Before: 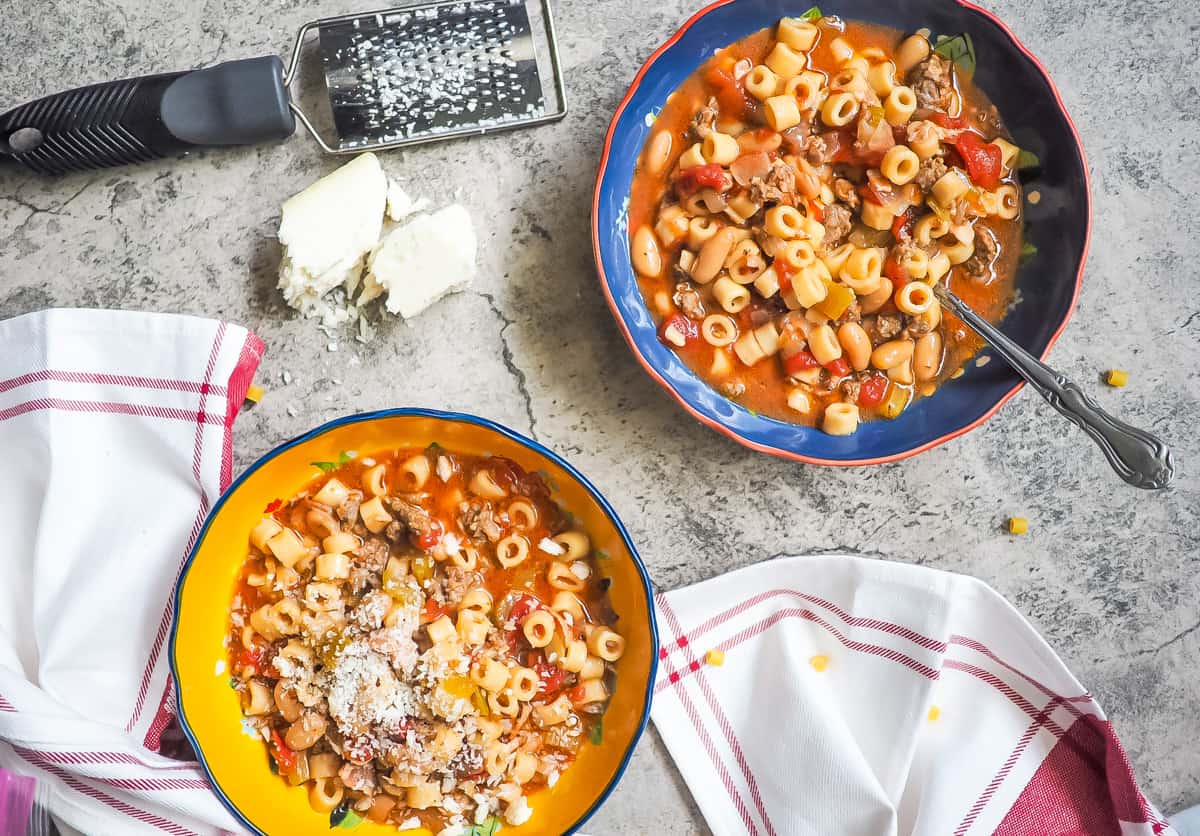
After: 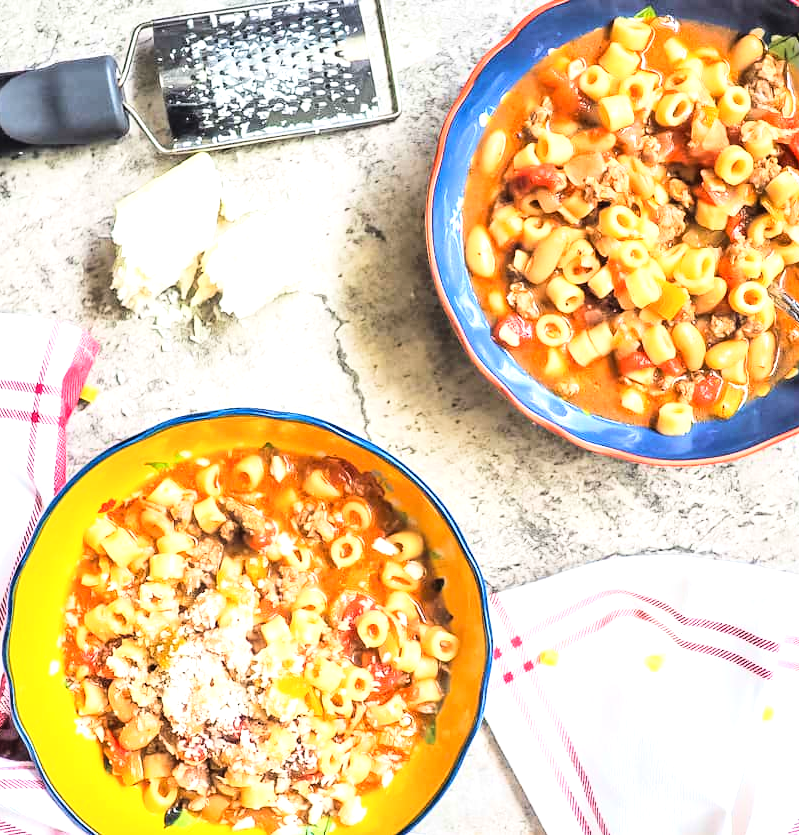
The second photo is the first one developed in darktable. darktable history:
tone equalizer: -8 EV -0.716 EV, -7 EV -0.729 EV, -6 EV -0.595 EV, -5 EV -0.402 EV, -3 EV 0.398 EV, -2 EV 0.6 EV, -1 EV 0.68 EV, +0 EV 0.727 EV
base curve: curves: ch0 [(0, 0) (0.032, 0.025) (0.121, 0.166) (0.206, 0.329) (0.605, 0.79) (1, 1)]
velvia: on, module defaults
crop and rotate: left 13.906%, right 19.474%
